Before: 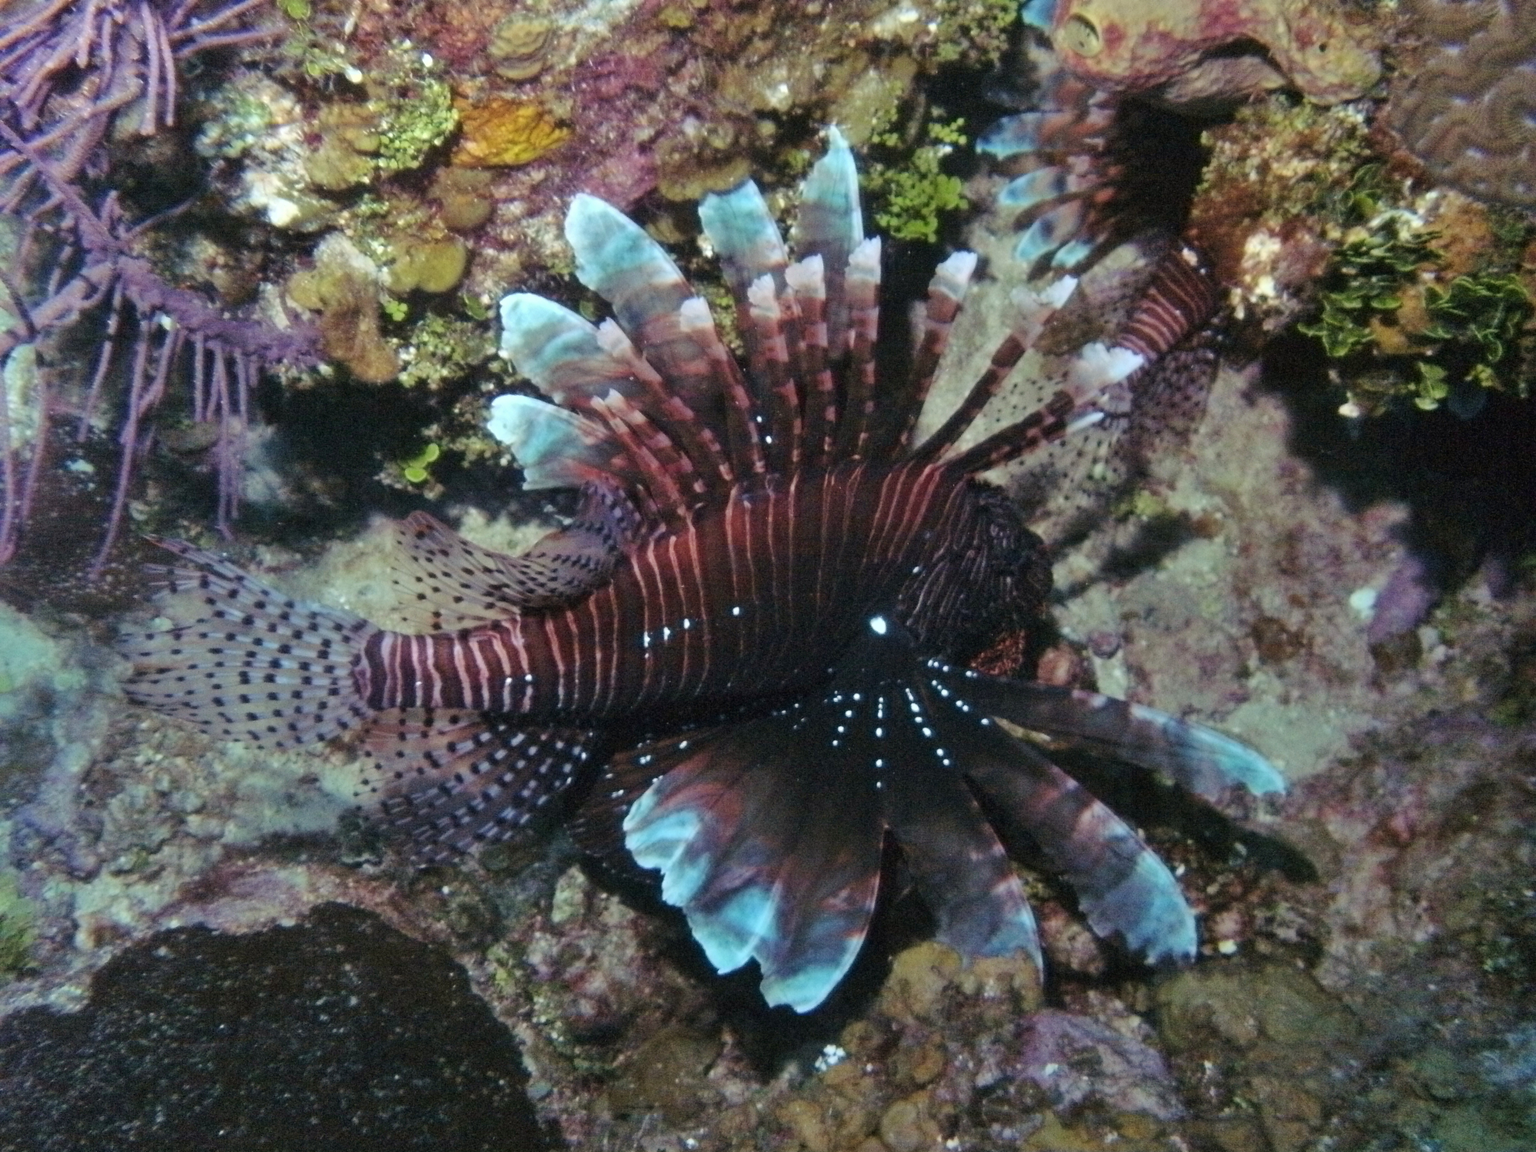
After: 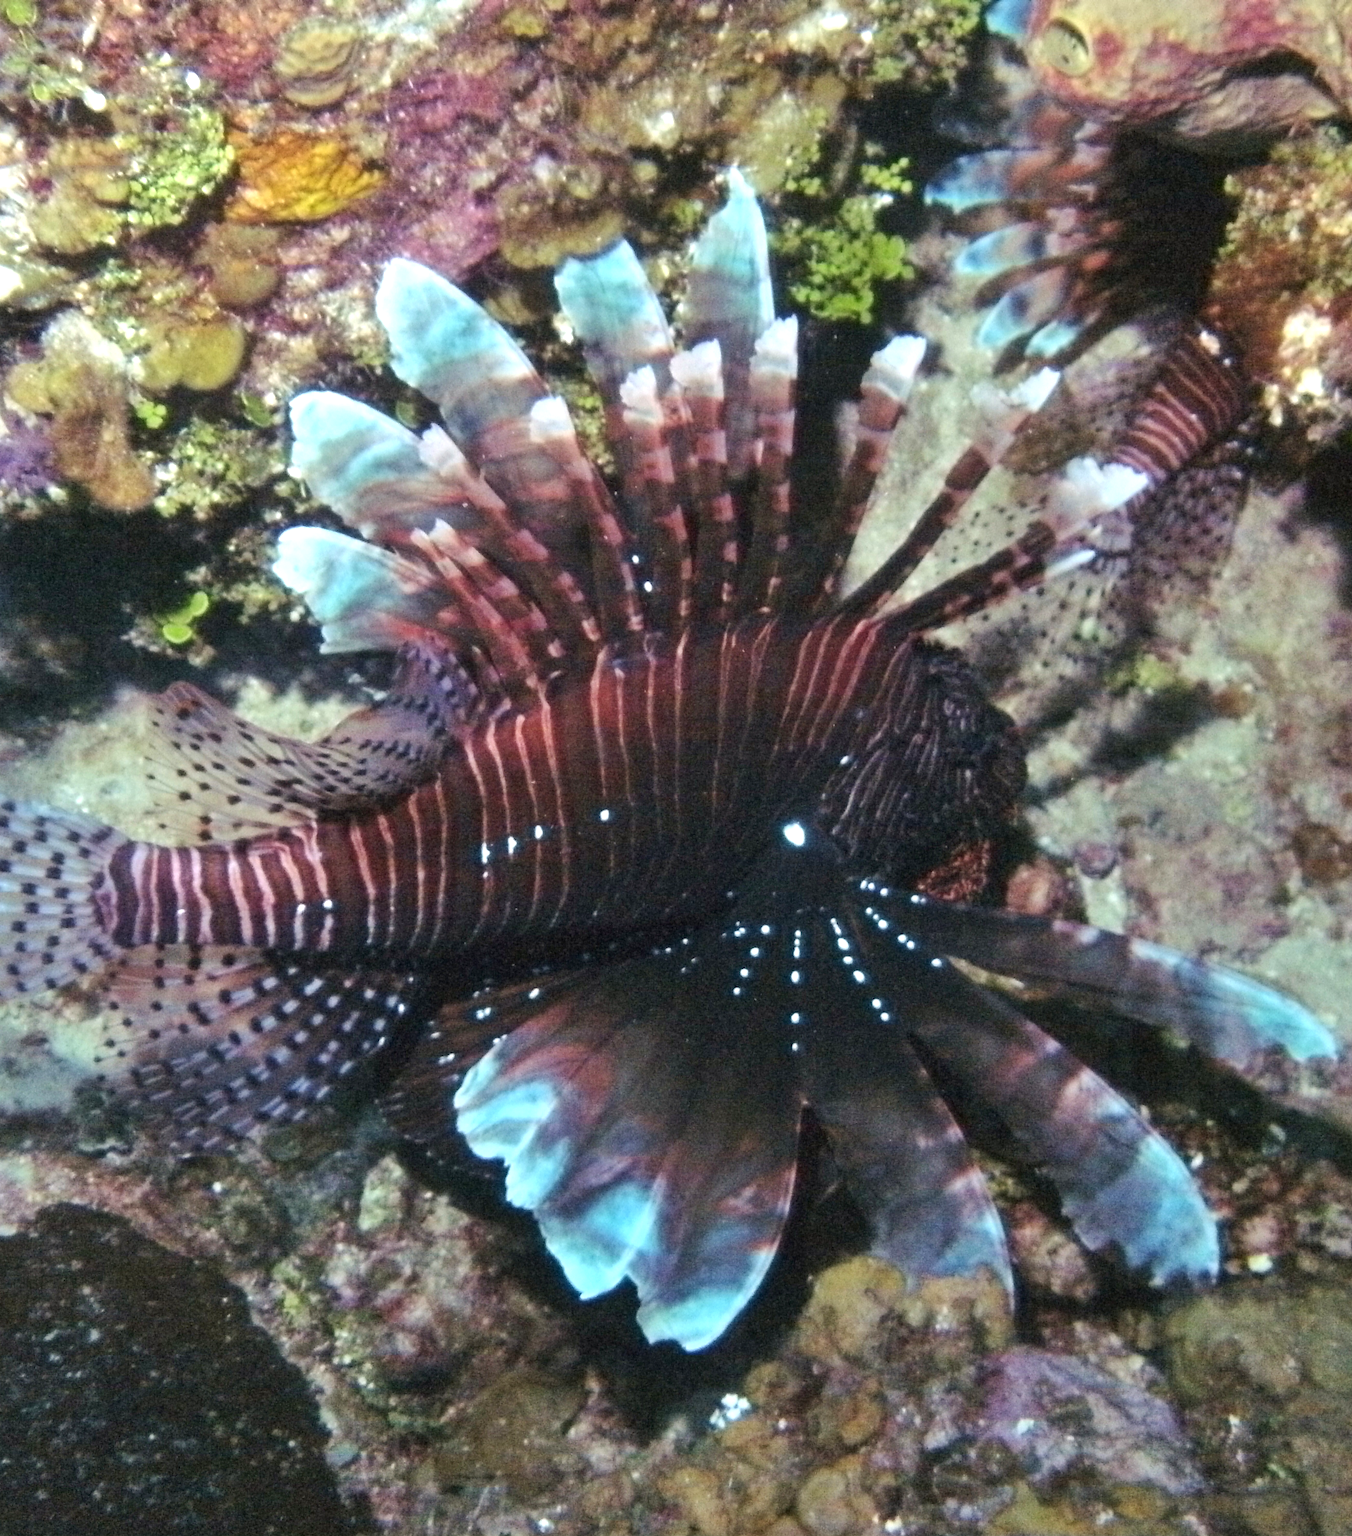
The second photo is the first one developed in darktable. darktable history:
crop and rotate: left 18.442%, right 15.508%
exposure: exposure 0.64 EV, compensate highlight preservation false
